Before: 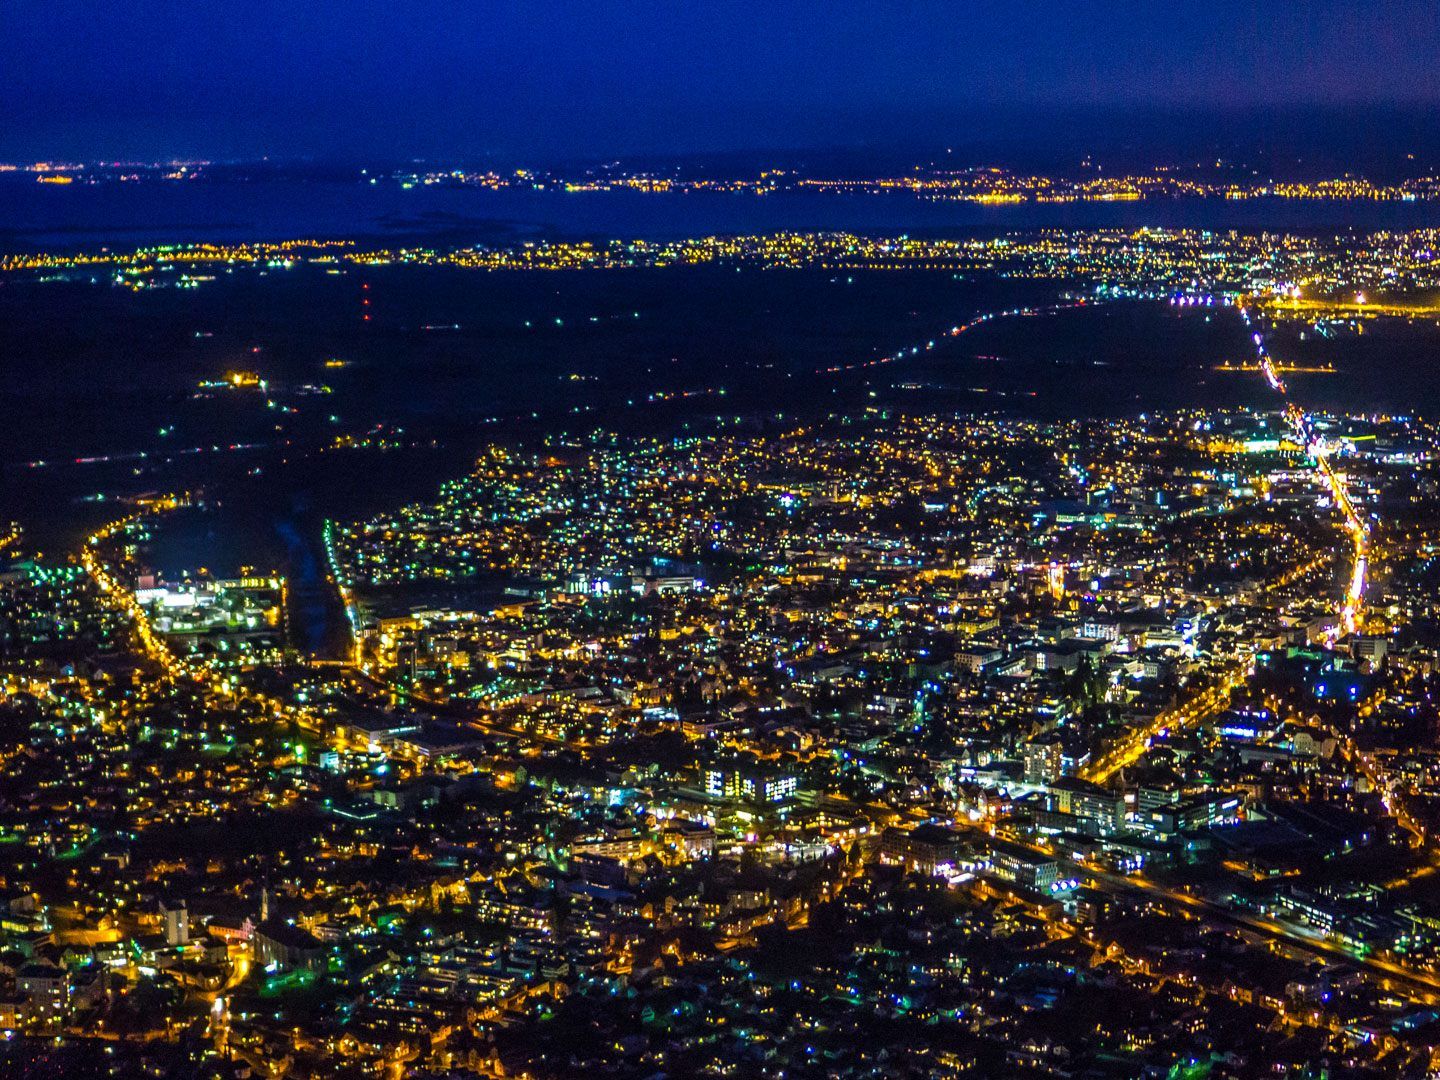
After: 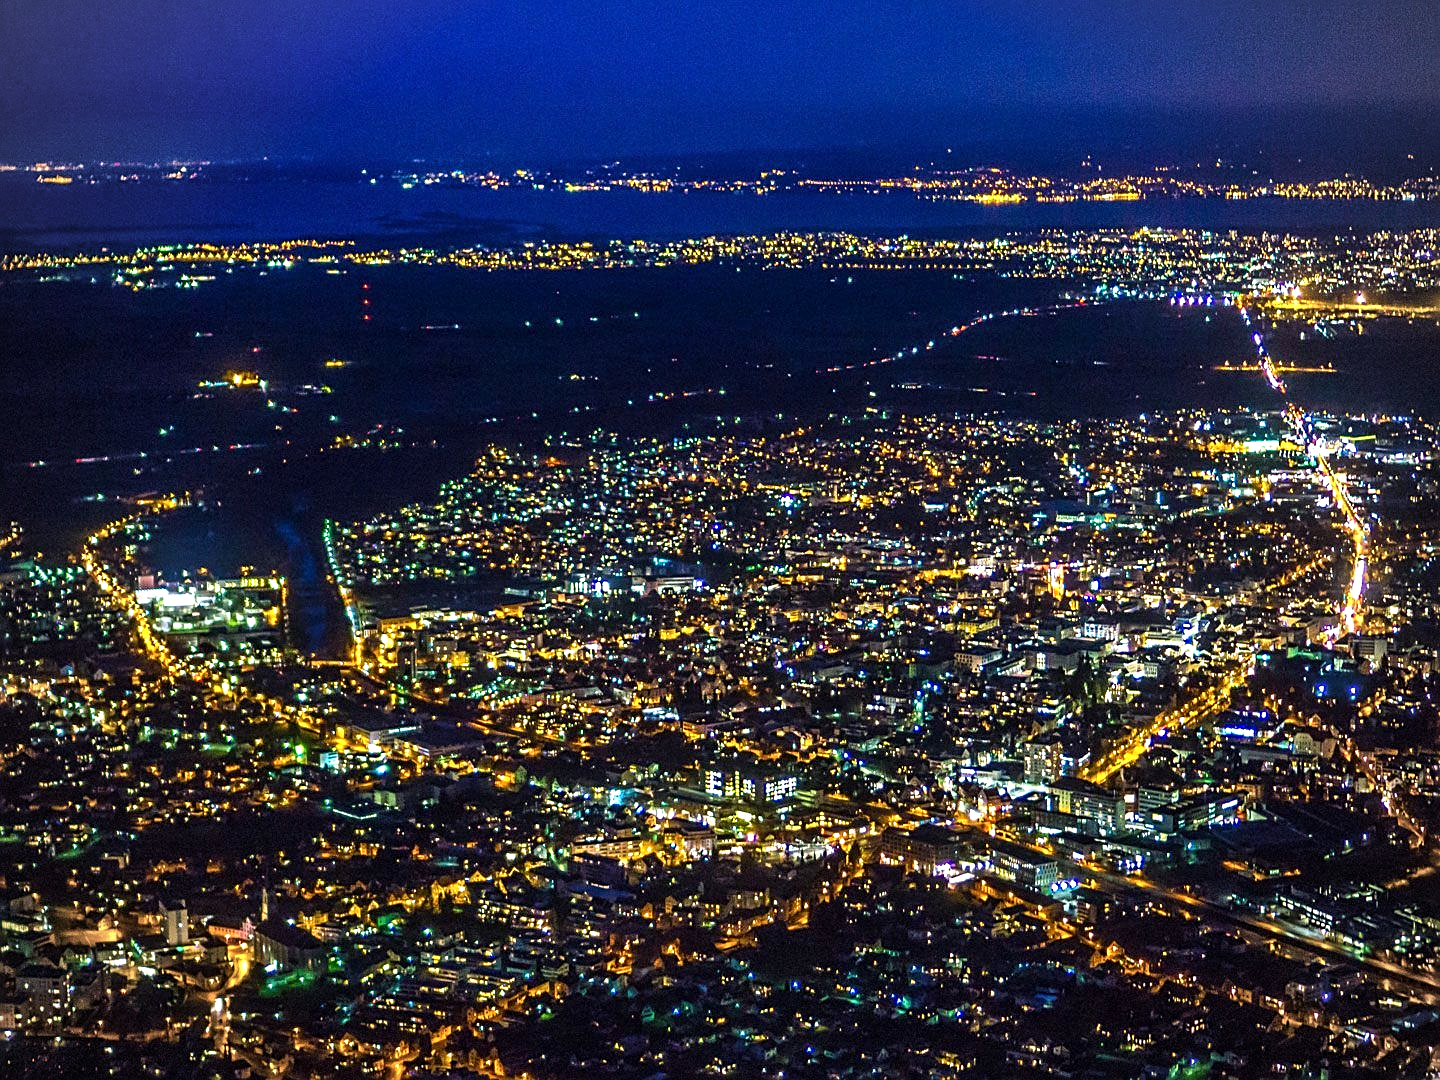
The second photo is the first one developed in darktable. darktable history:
exposure: exposure 0.371 EV, compensate exposure bias true, compensate highlight preservation false
vignetting: fall-off radius 61.05%, brightness -0.448, saturation -0.69
sharpen: amount 0.557
